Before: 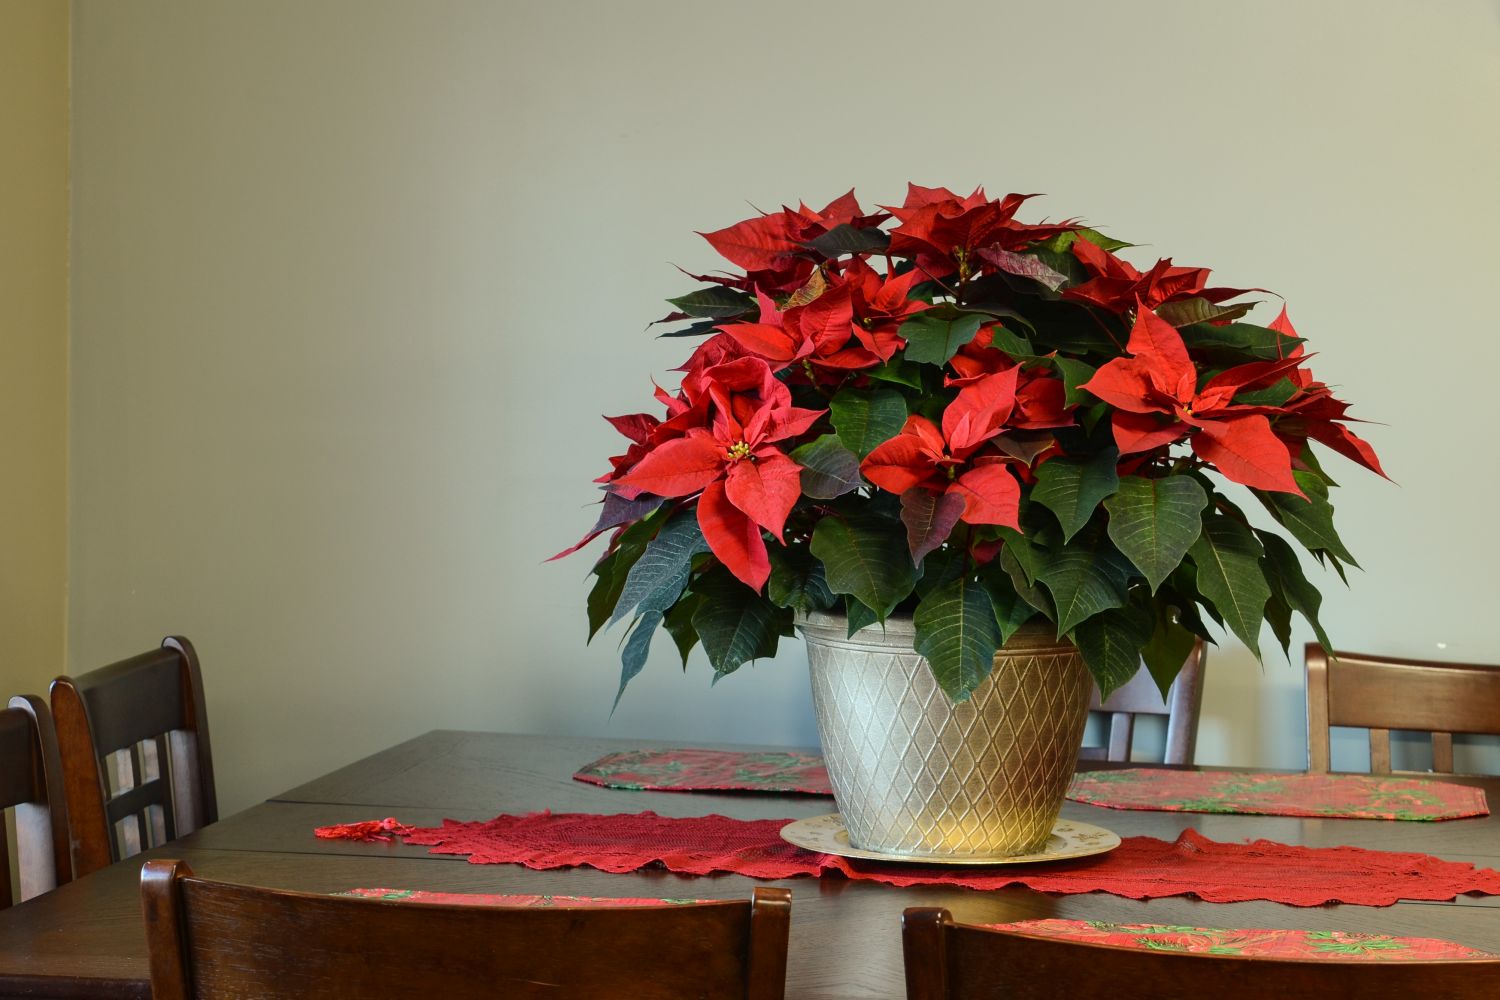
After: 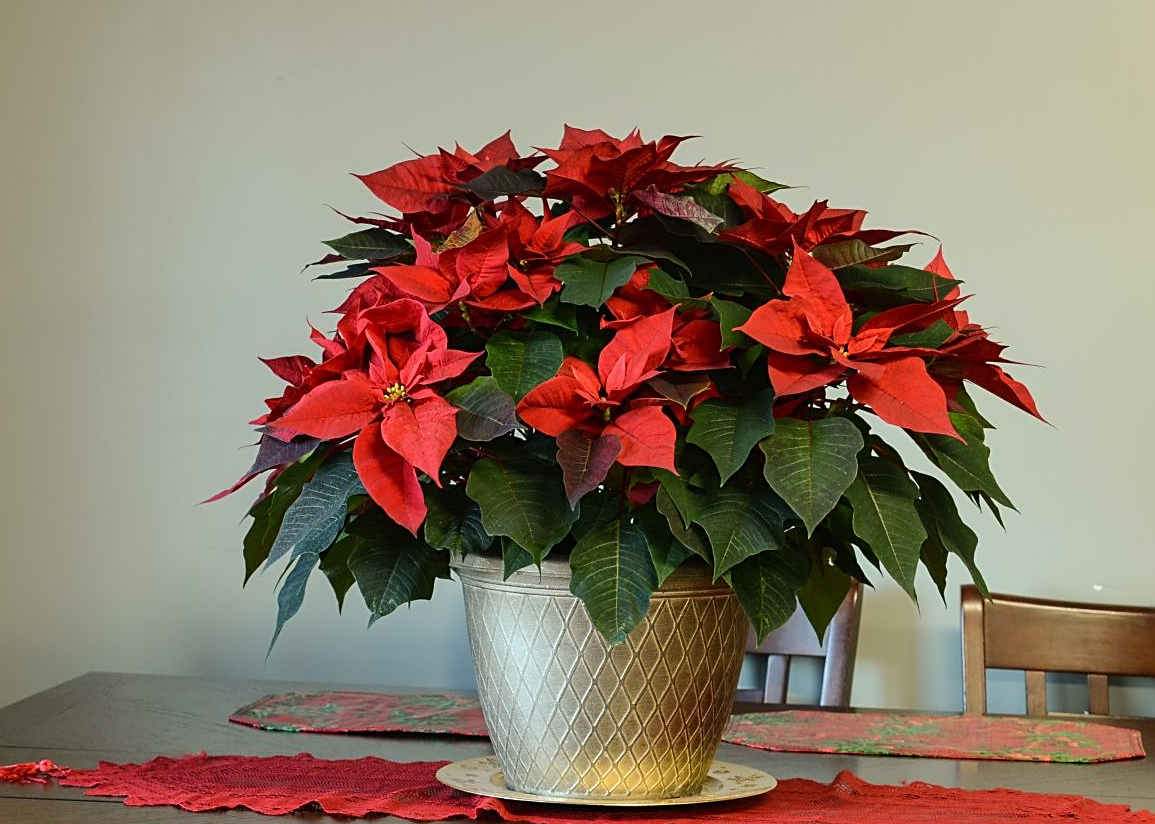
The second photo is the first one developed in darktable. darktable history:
sharpen: on, module defaults
crop: left 22.993%, top 5.881%, bottom 11.672%
